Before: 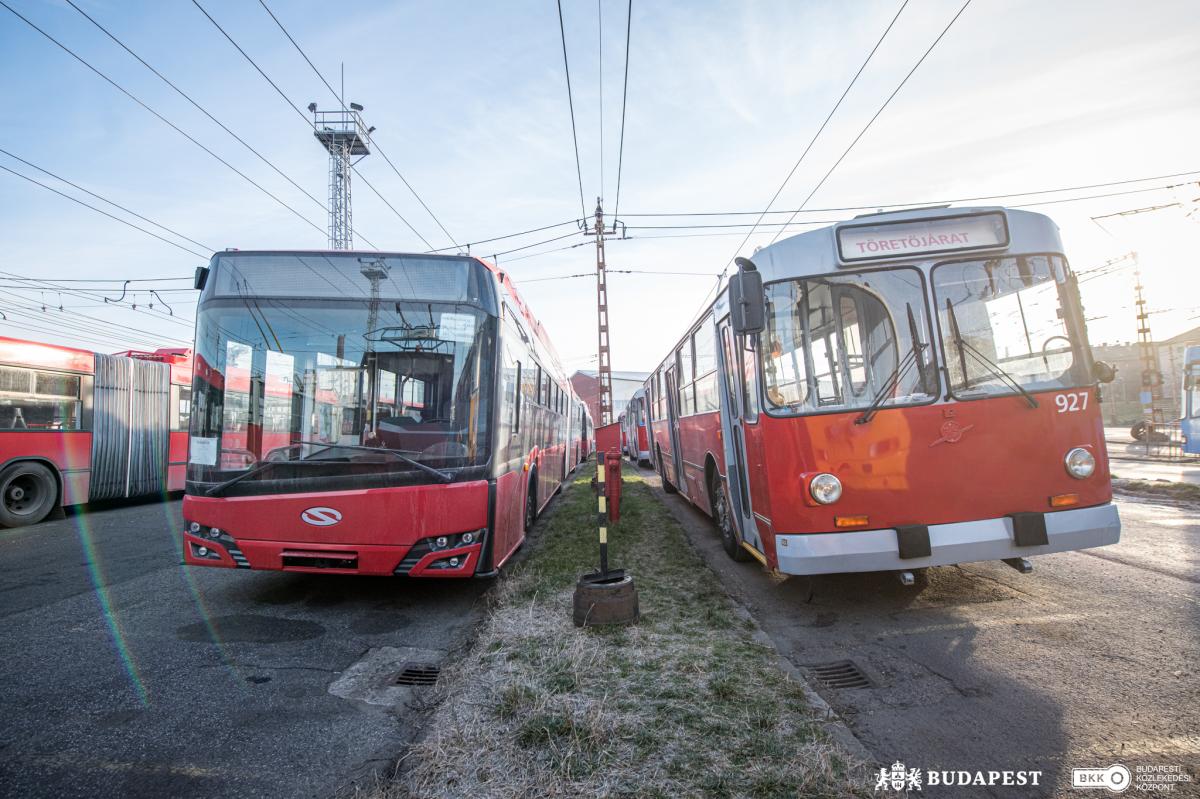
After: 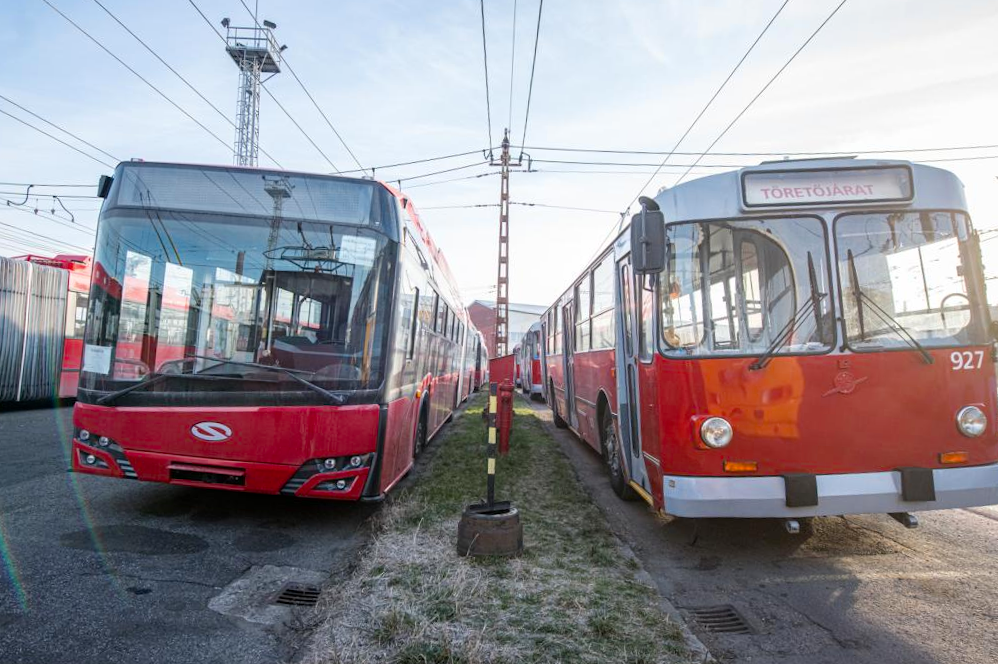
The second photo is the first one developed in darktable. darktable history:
crop and rotate: angle -3.27°, left 5.211%, top 5.211%, right 4.607%, bottom 4.607%
color balance rgb: perceptual saturation grading › global saturation 8.89%, saturation formula JzAzBz (2021)
